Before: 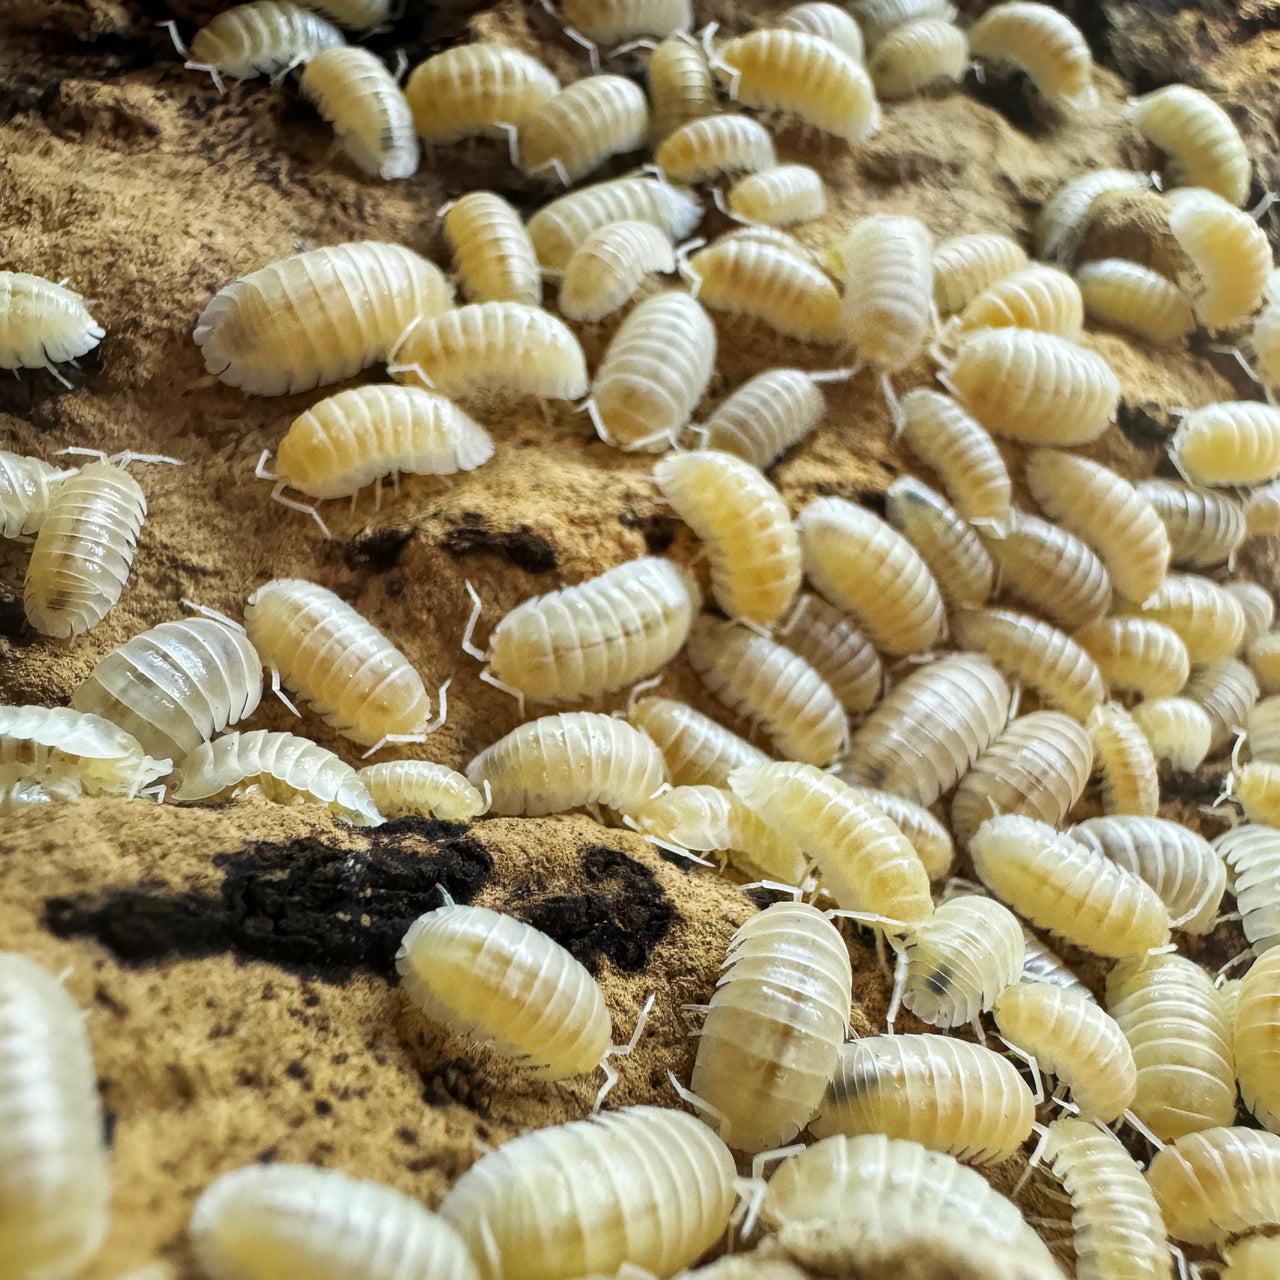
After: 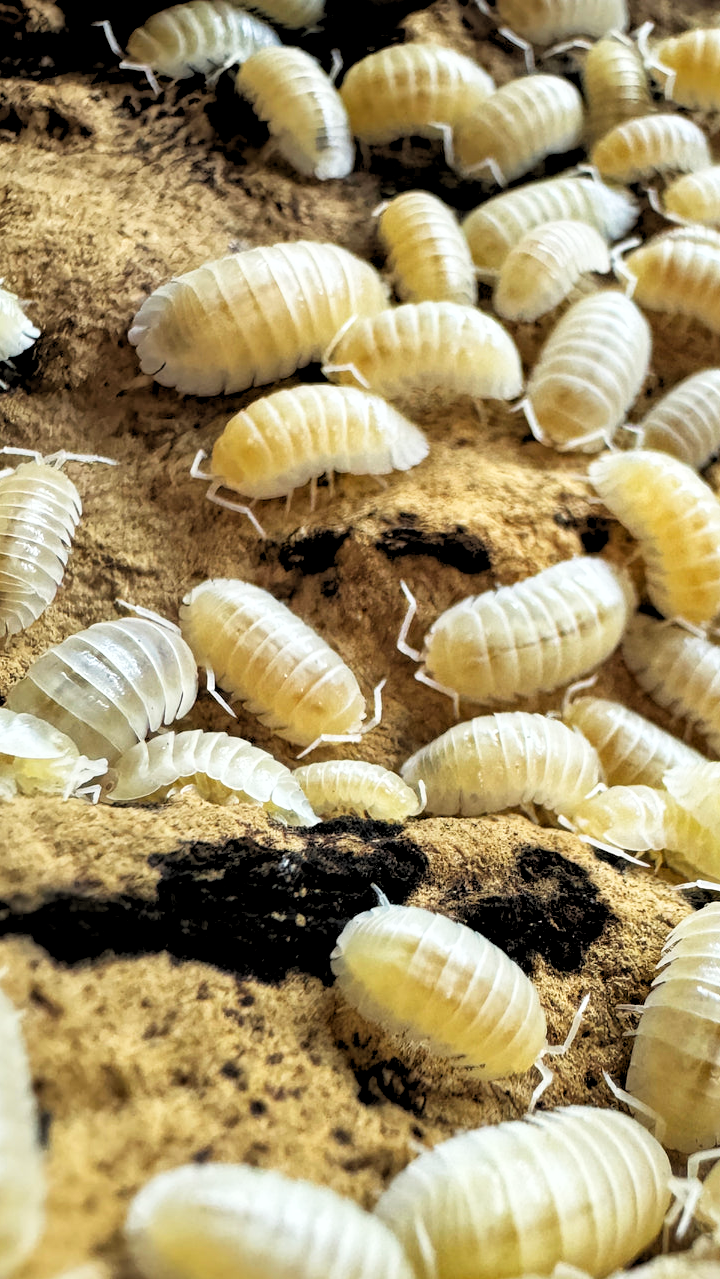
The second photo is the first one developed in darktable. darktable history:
shadows and highlights: shadows 29.32, highlights -29.32, low approximation 0.01, soften with gaussian
crop: left 5.114%, right 38.589%
tone curve: curves: ch0 [(0, 0) (0.003, 0.003) (0.011, 0.012) (0.025, 0.026) (0.044, 0.047) (0.069, 0.073) (0.1, 0.105) (0.136, 0.143) (0.177, 0.187) (0.224, 0.237) (0.277, 0.293) (0.335, 0.354) (0.399, 0.422) (0.468, 0.495) (0.543, 0.574) (0.623, 0.659) (0.709, 0.749) (0.801, 0.846) (0.898, 0.932) (1, 1)], preserve colors none
rgb levels: levels [[0.013, 0.434, 0.89], [0, 0.5, 1], [0, 0.5, 1]]
